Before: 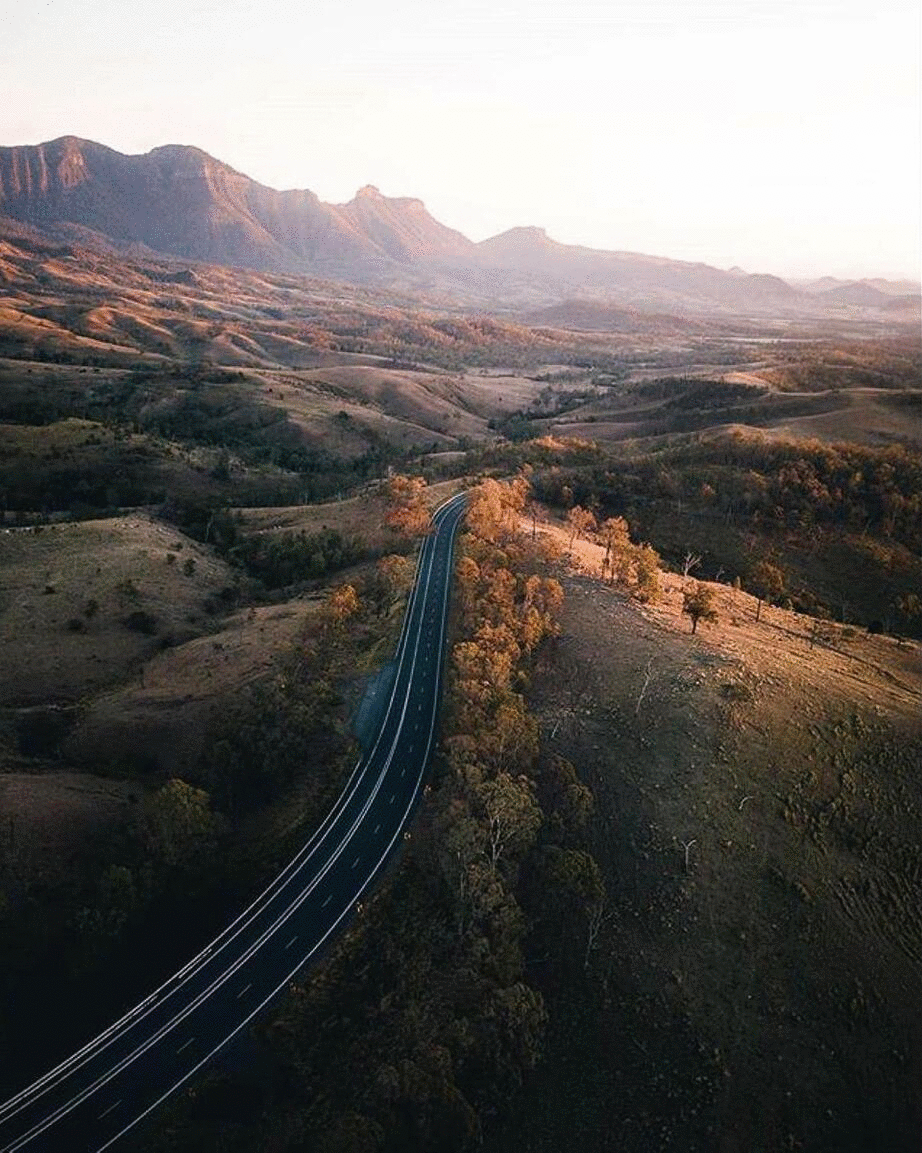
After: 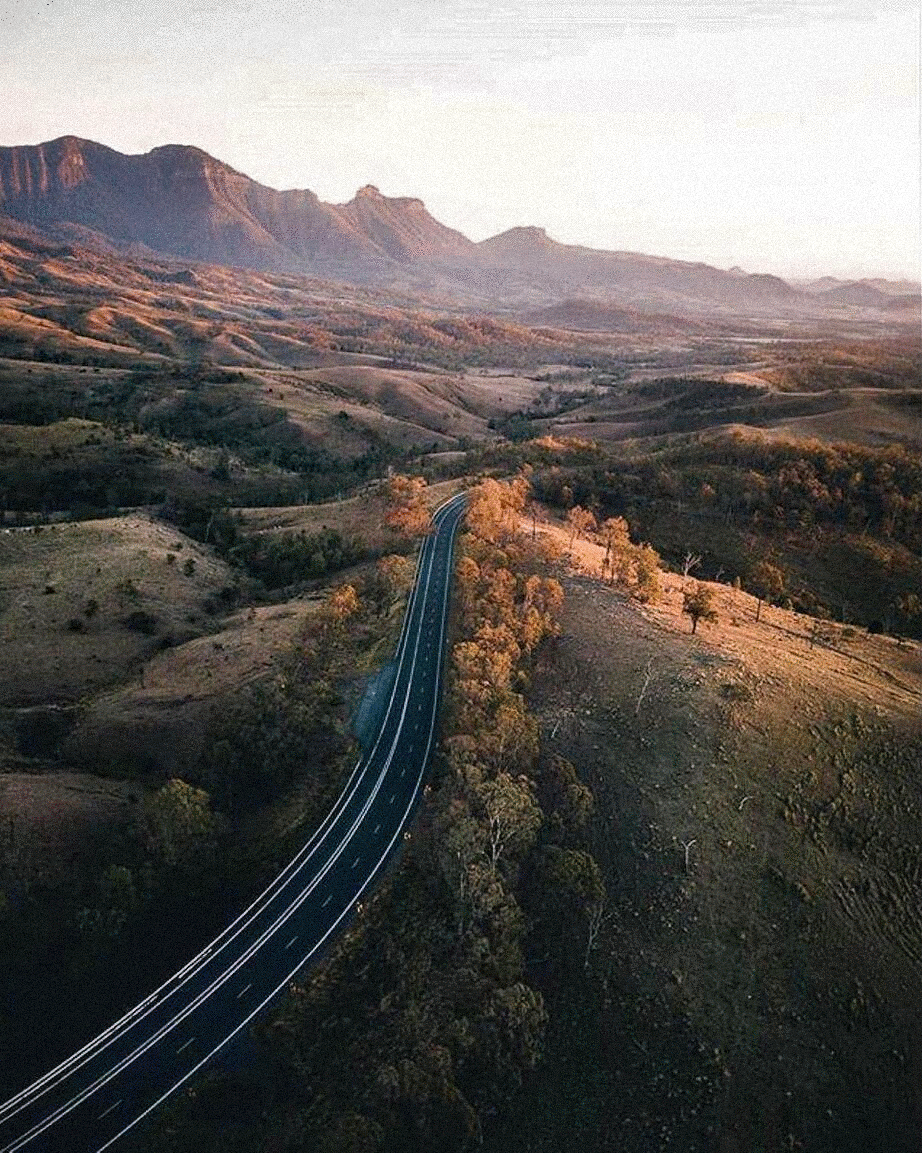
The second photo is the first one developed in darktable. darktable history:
shadows and highlights: radius 108.52, shadows 40.68, highlights -72.88, low approximation 0.01, soften with gaussian
grain: mid-tones bias 0%
haze removal: compatibility mode true, adaptive false
